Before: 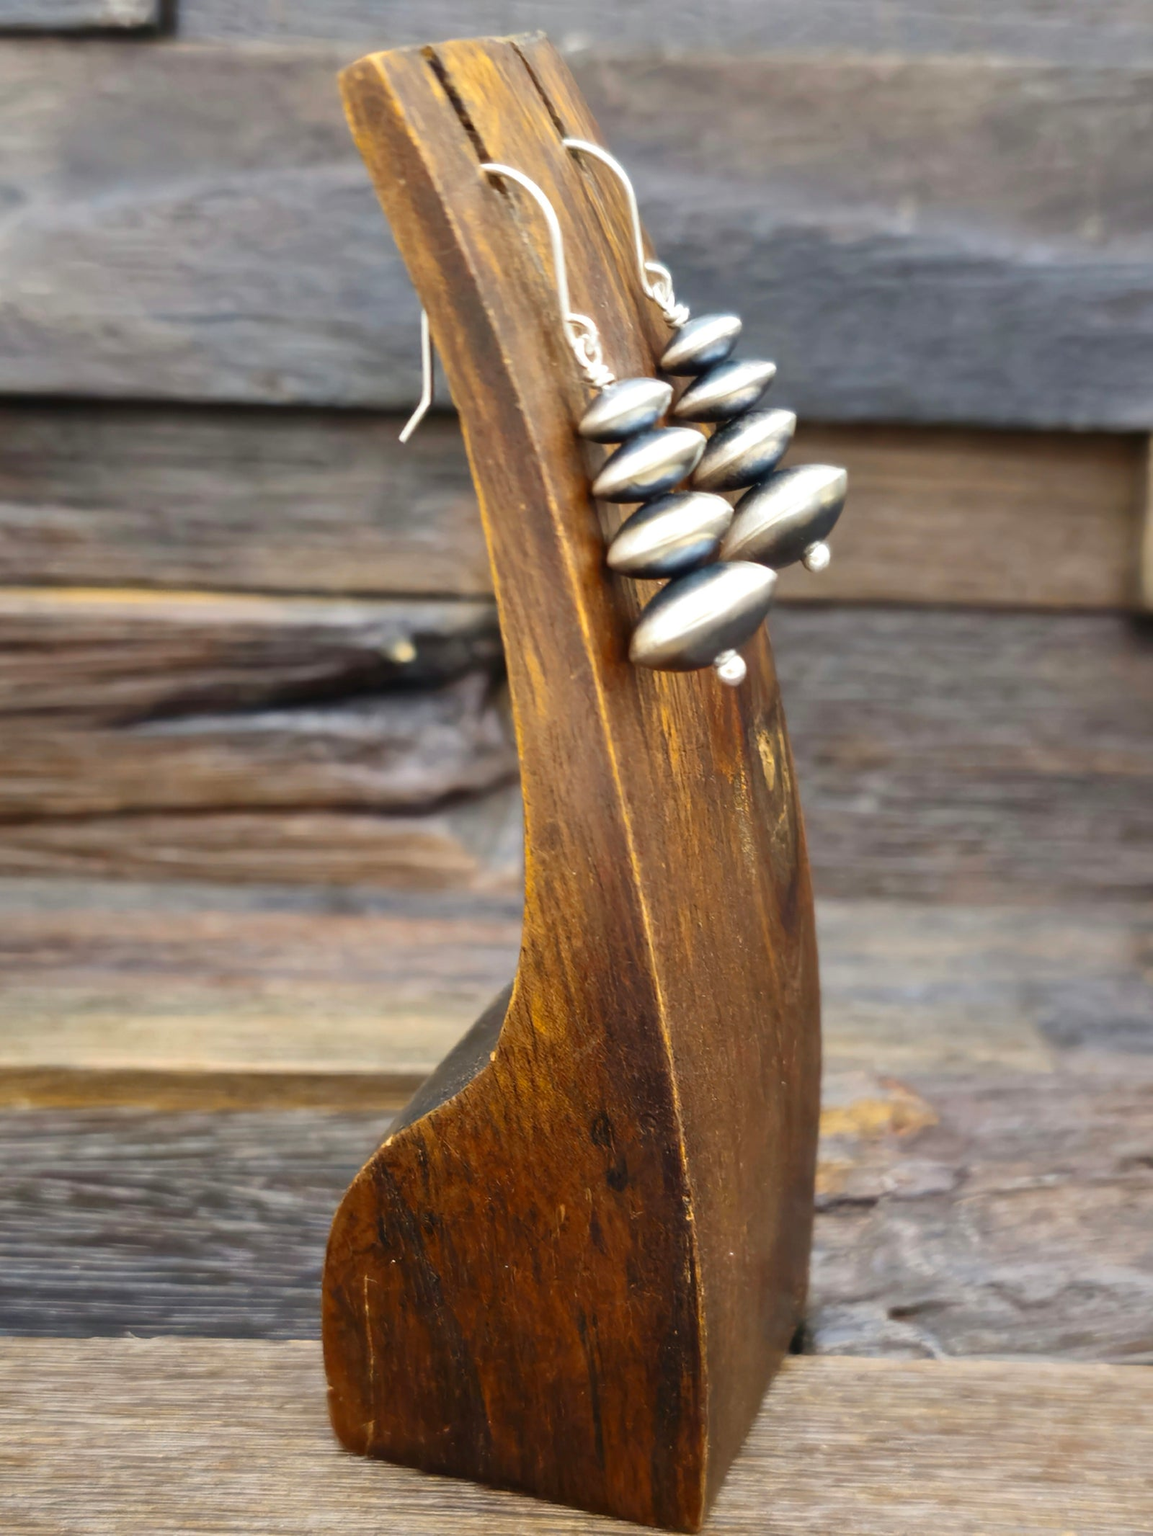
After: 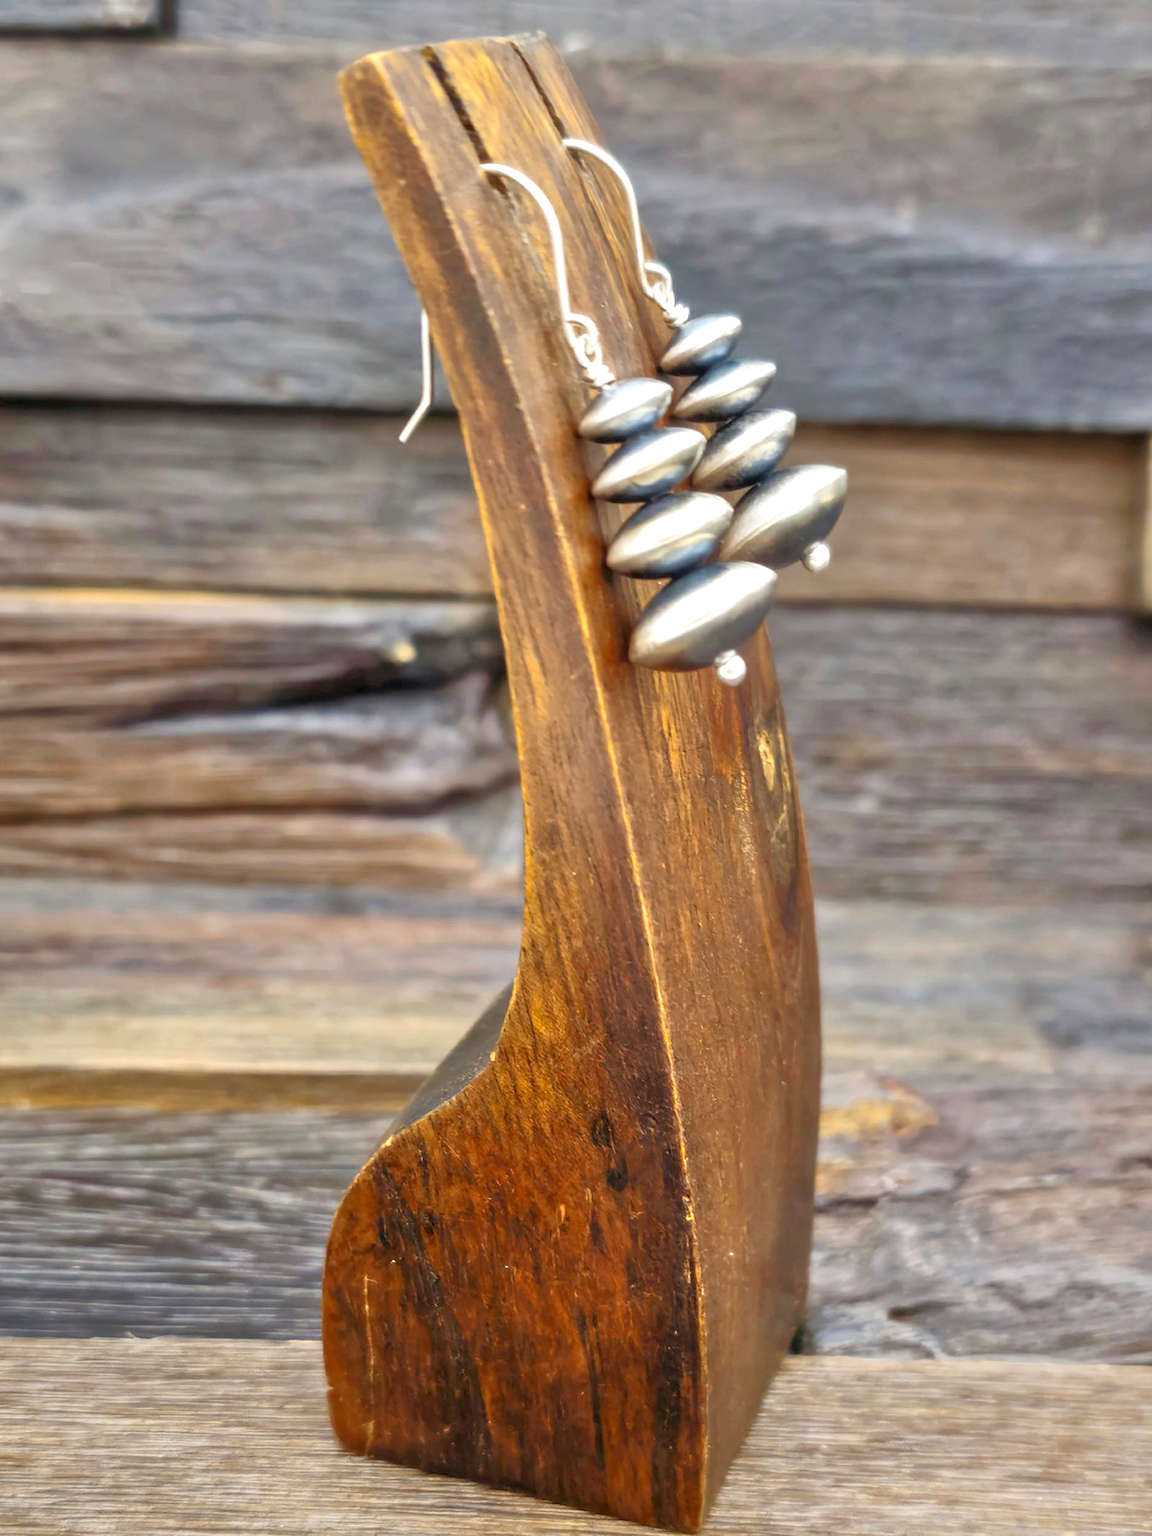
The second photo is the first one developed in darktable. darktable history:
local contrast: on, module defaults
haze removal: strength 0.012, distance 0.244, compatibility mode true, adaptive false
tone equalizer: -7 EV 0.147 EV, -6 EV 0.582 EV, -5 EV 1.19 EV, -4 EV 1.35 EV, -3 EV 1.13 EV, -2 EV 0.6 EV, -1 EV 0.161 EV
